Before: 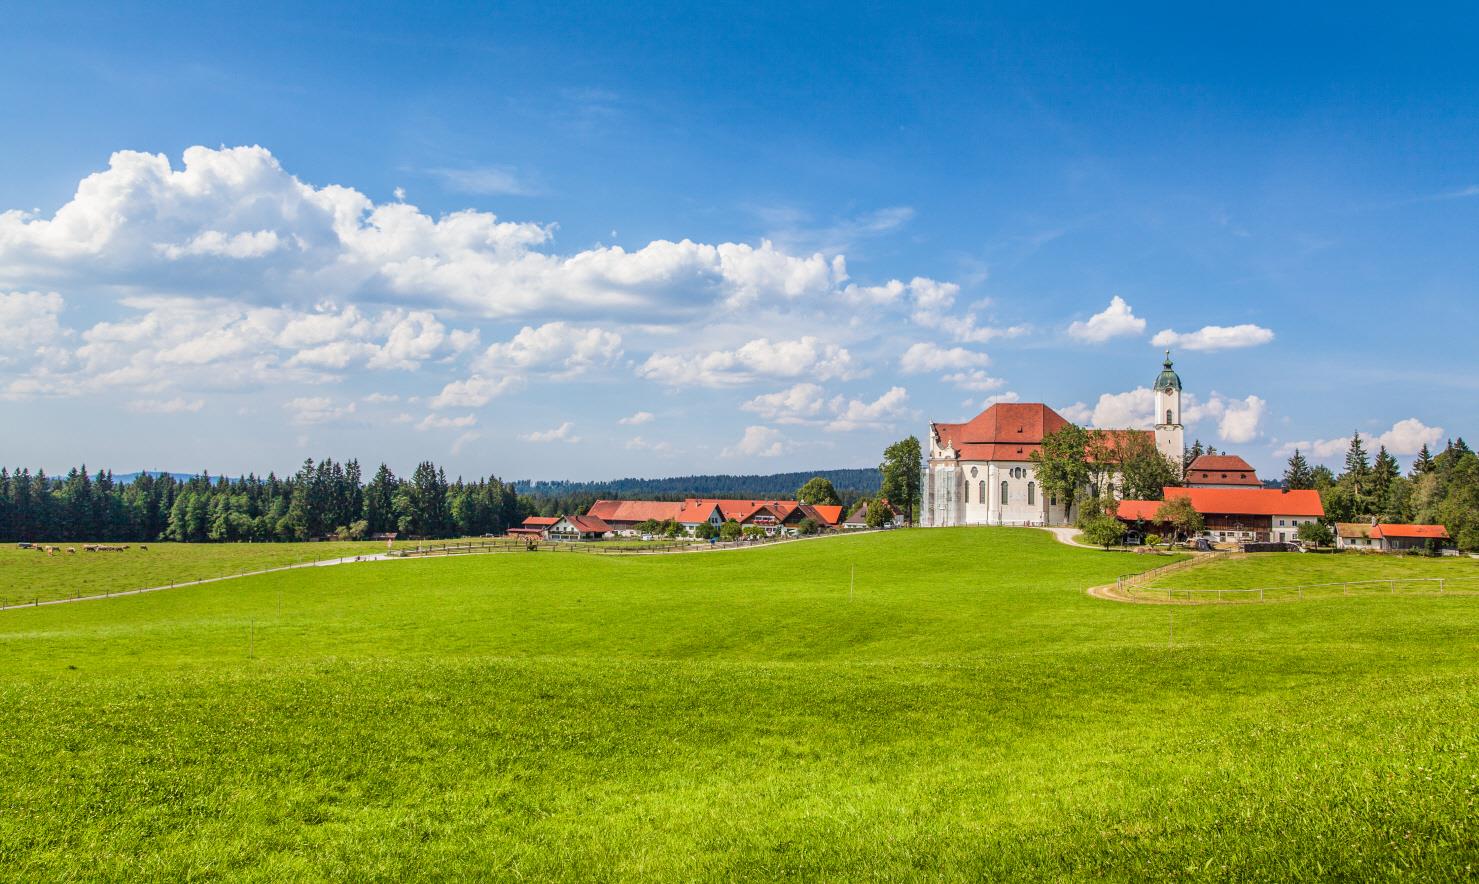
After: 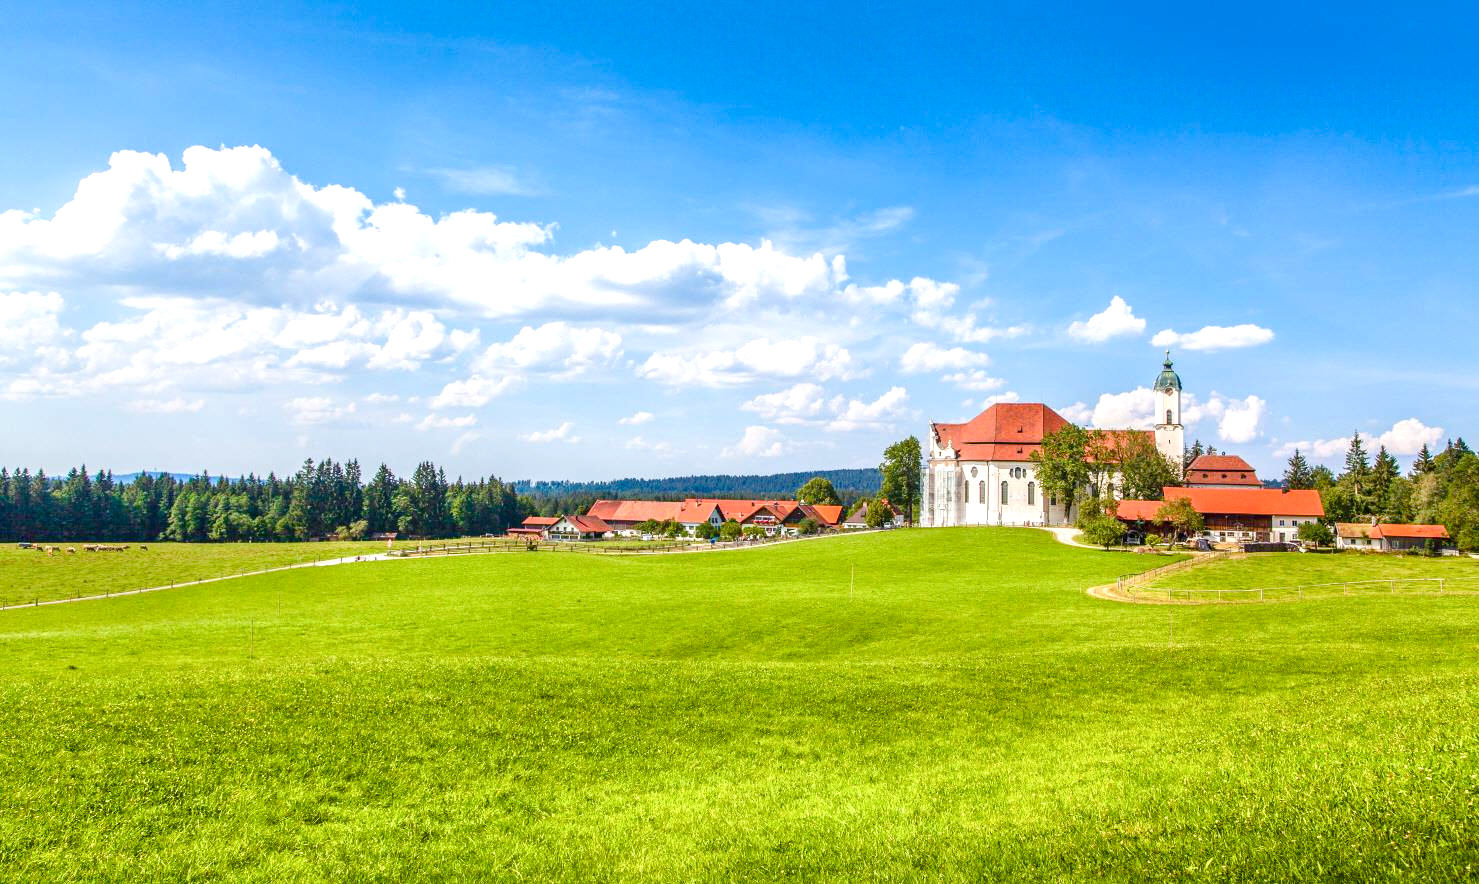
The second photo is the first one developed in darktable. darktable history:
exposure: black level correction 0, exposure 0.6 EV, compensate highlight preservation false
color balance rgb: perceptual saturation grading › global saturation 20%, perceptual saturation grading › highlights -25%, perceptual saturation grading › shadows 50%
